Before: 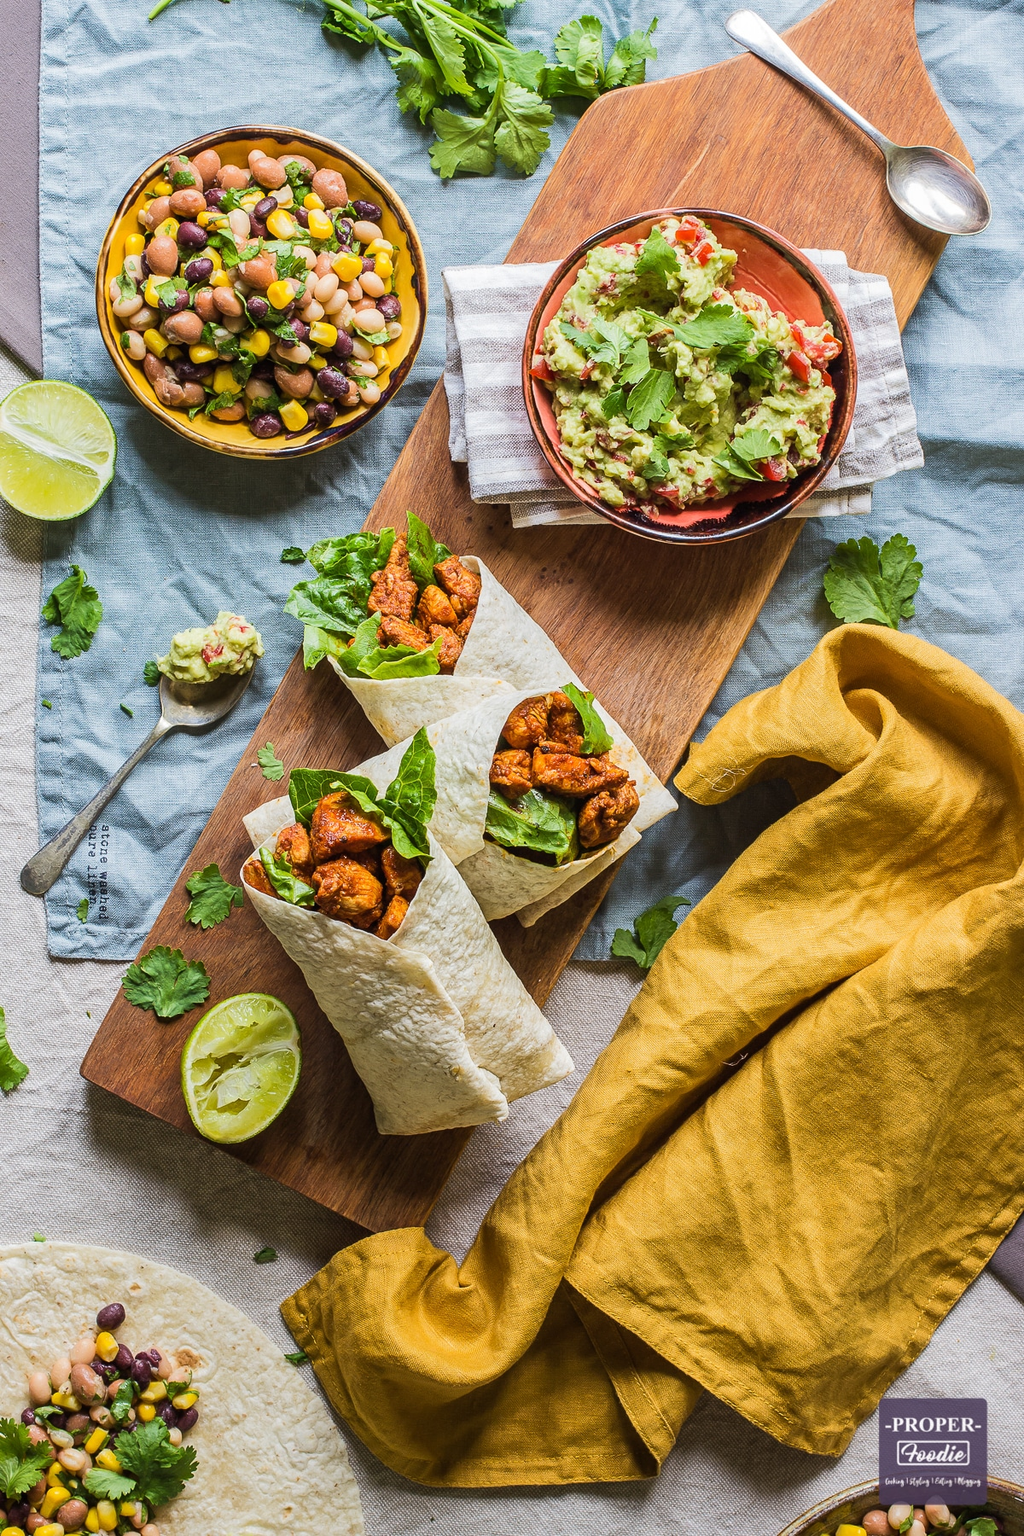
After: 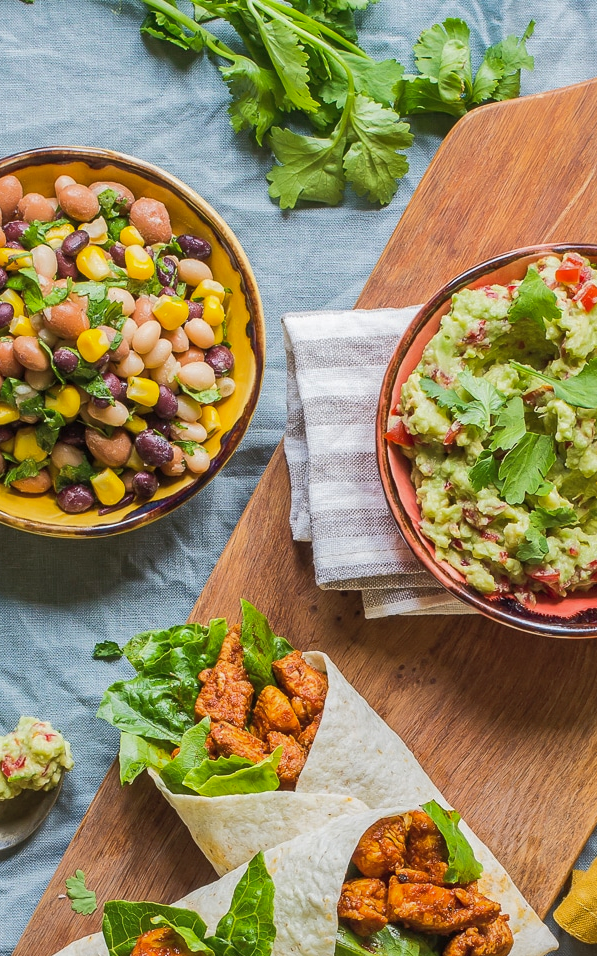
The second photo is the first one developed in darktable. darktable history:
crop: left 19.673%, right 30.541%, bottom 46.853%
shadows and highlights: on, module defaults
